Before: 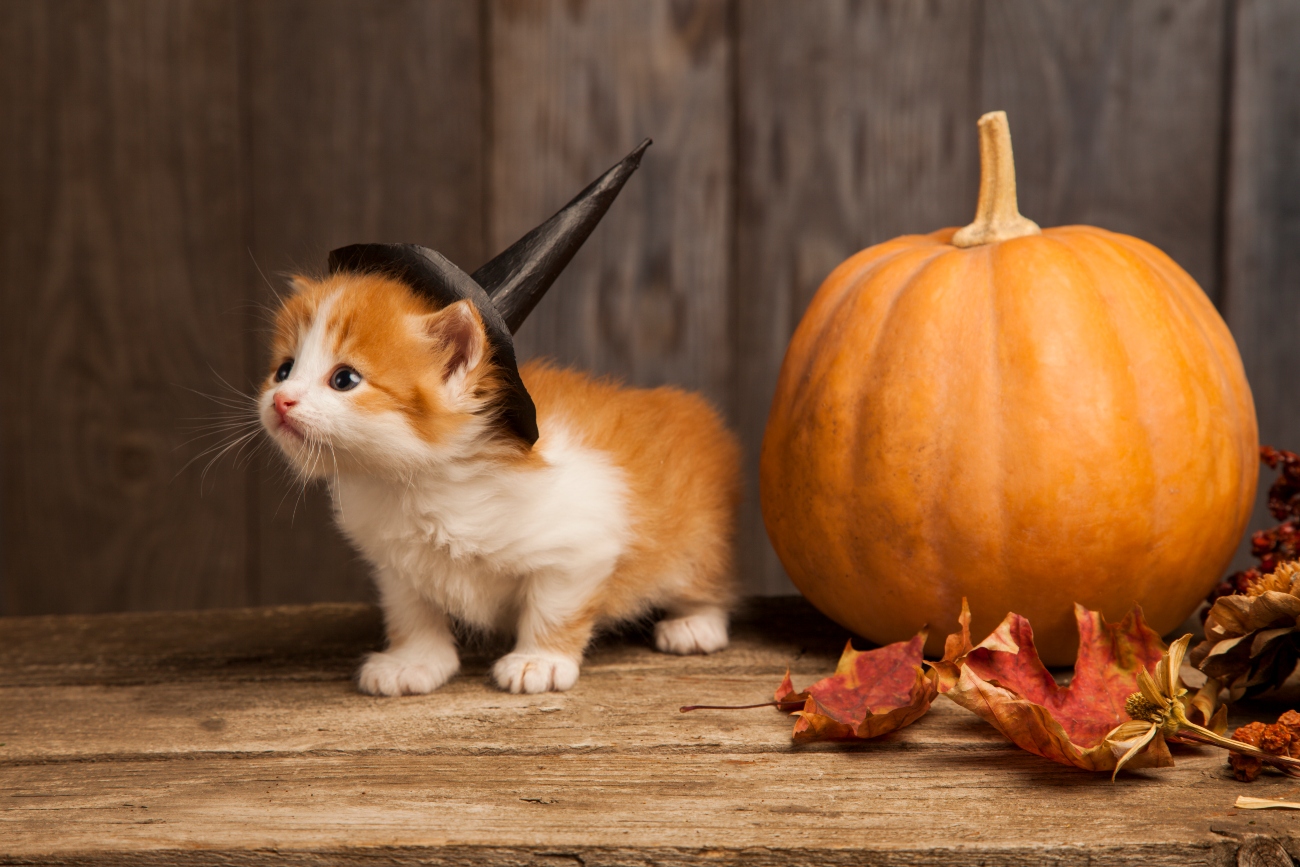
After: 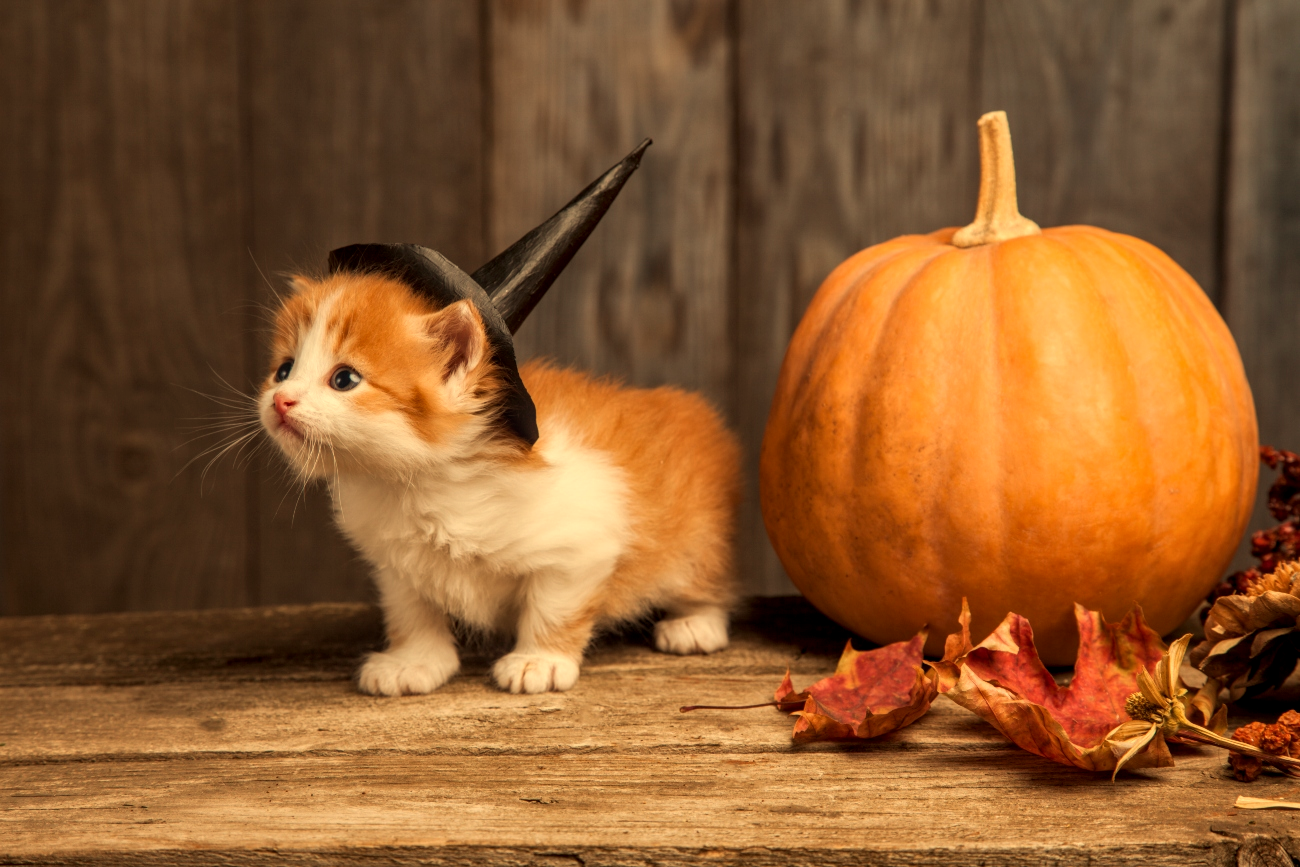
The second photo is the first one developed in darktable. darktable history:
white balance: red 1.08, blue 0.791
local contrast: on, module defaults
